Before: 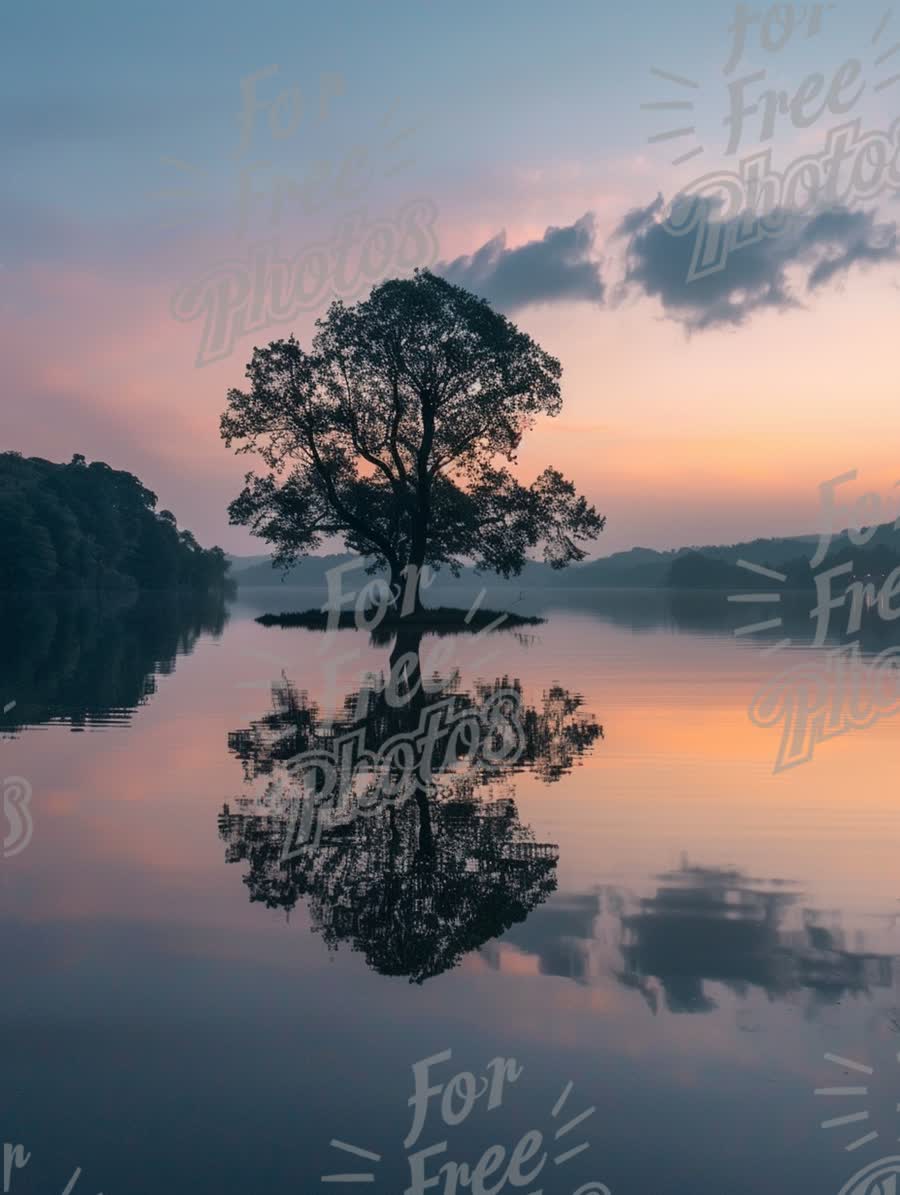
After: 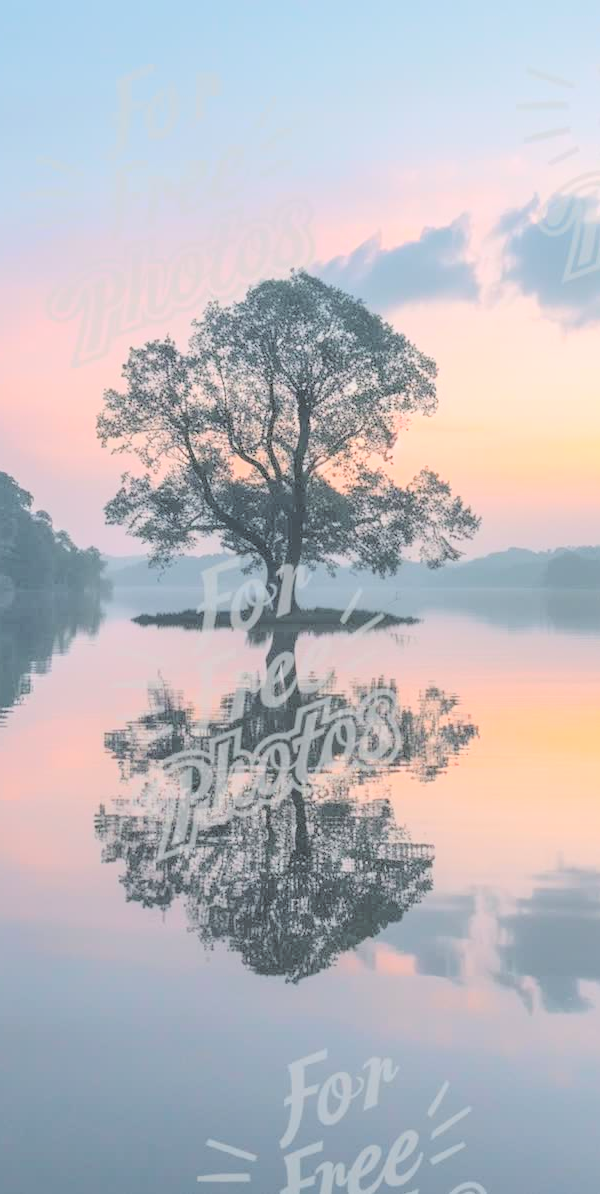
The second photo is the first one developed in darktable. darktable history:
crop and rotate: left 13.804%, right 19.523%
contrast brightness saturation: brightness 0.991
